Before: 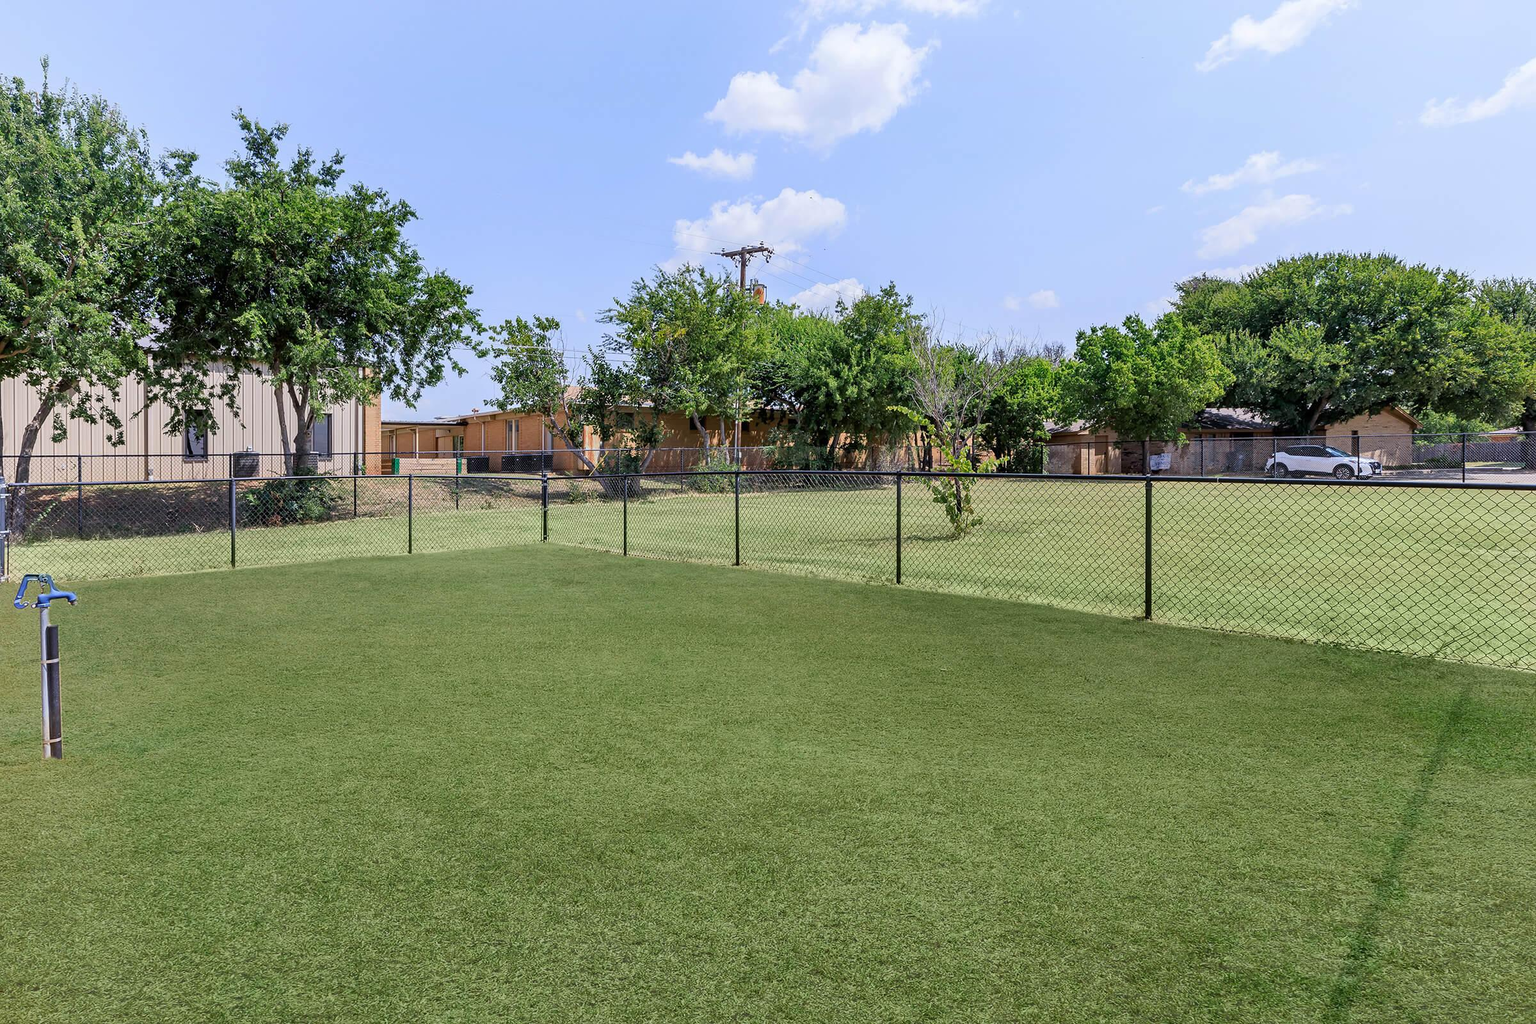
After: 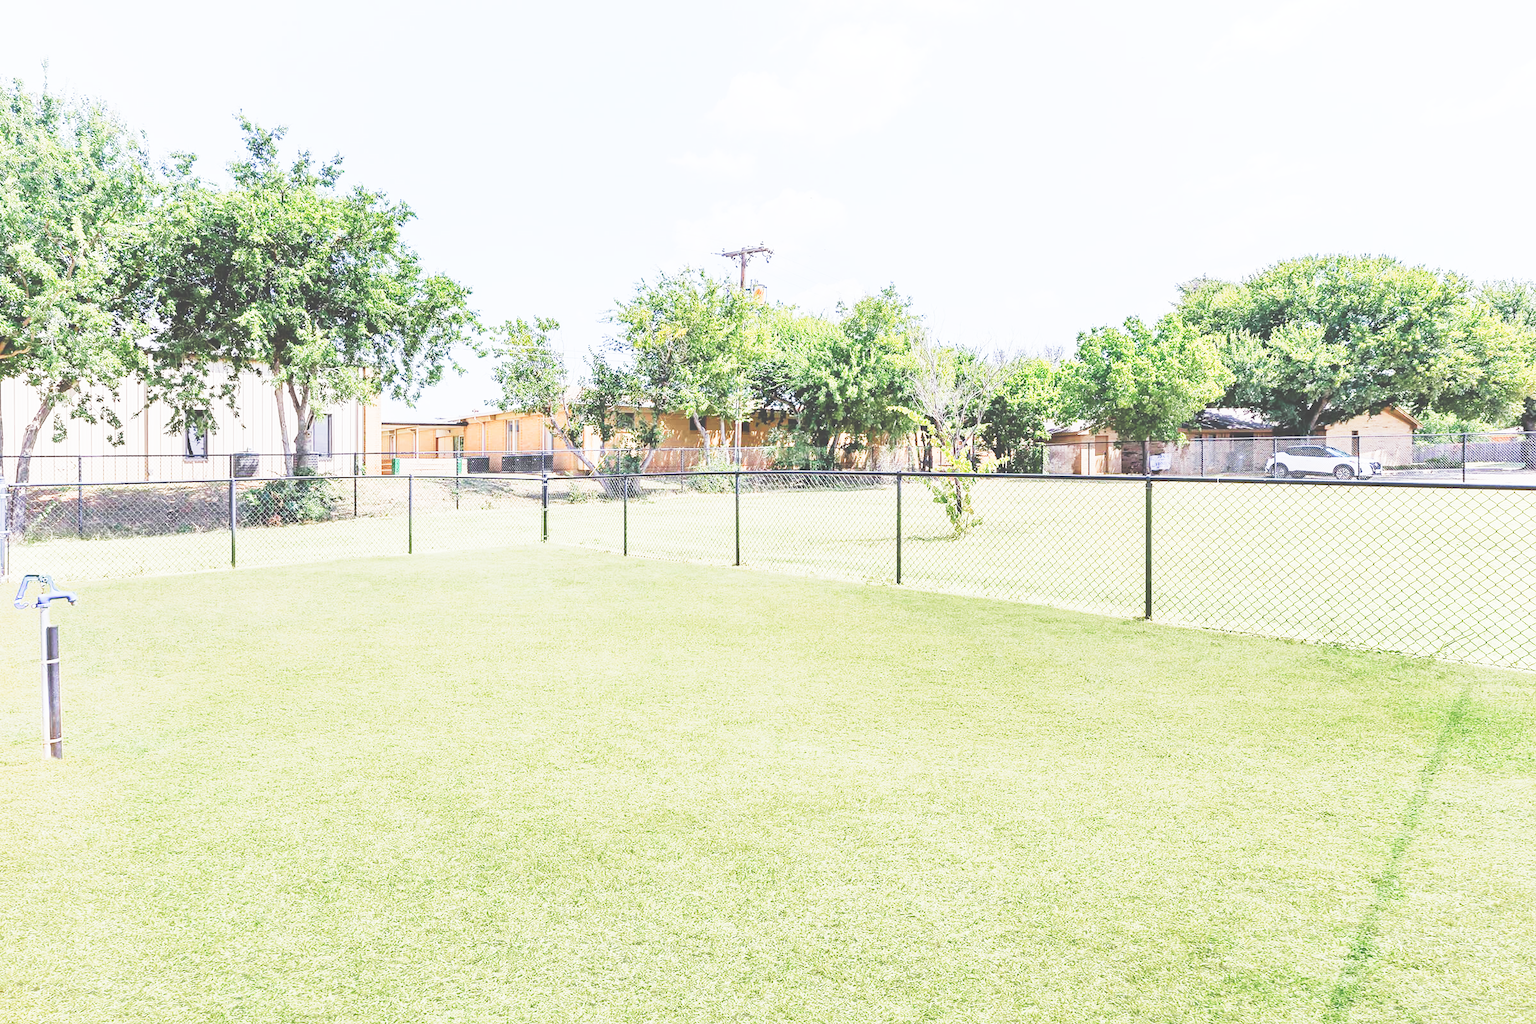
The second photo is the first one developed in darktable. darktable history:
exposure: black level correction -0.03, compensate highlight preservation false
tone curve: curves: ch0 [(0, 0) (0.003, 0.003) (0.011, 0.012) (0.025, 0.027) (0.044, 0.048) (0.069, 0.074) (0.1, 0.117) (0.136, 0.177) (0.177, 0.246) (0.224, 0.324) (0.277, 0.422) (0.335, 0.531) (0.399, 0.633) (0.468, 0.733) (0.543, 0.824) (0.623, 0.895) (0.709, 0.938) (0.801, 0.961) (0.898, 0.98) (1, 1)], preserve colors none
base curve: curves: ch0 [(0, 0) (0.028, 0.03) (0.121, 0.232) (0.46, 0.748) (0.859, 0.968) (1, 1)], preserve colors none
